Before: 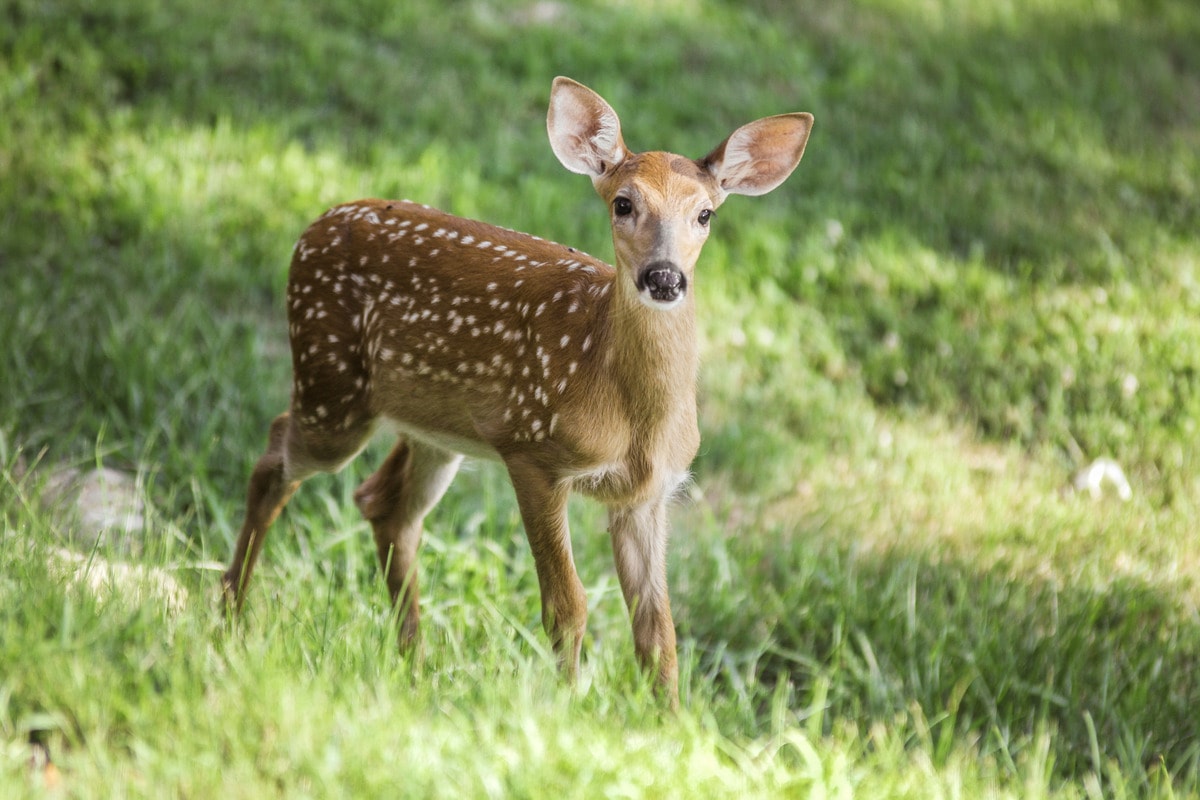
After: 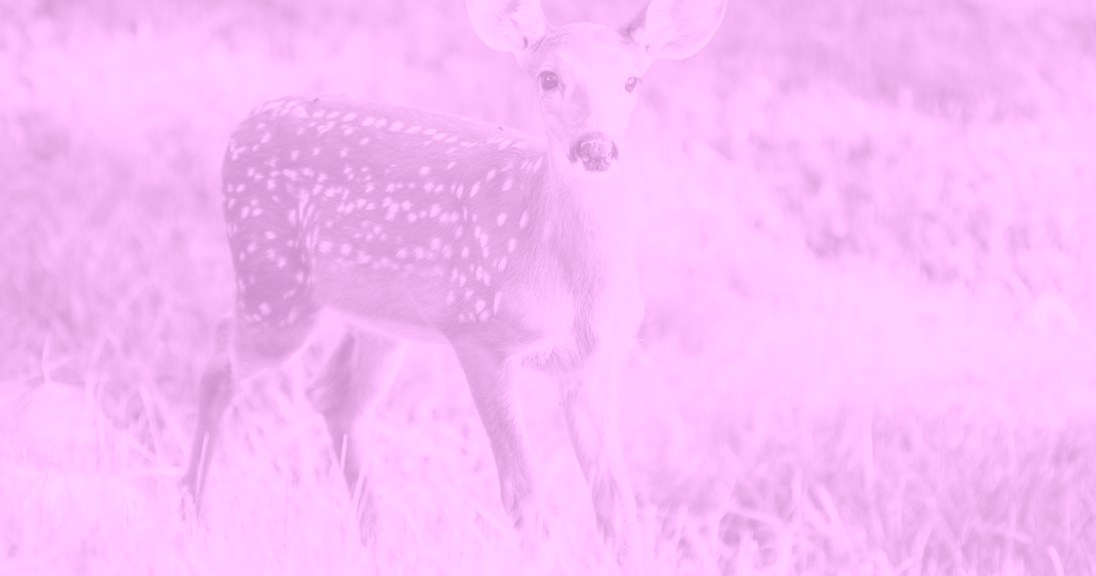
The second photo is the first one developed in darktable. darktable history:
colorize: hue 331.2°, saturation 69%, source mix 30.28%, lightness 69.02%, version 1
filmic rgb: black relative exposure -7.65 EV, white relative exposure 4.56 EV, hardness 3.61
color balance: contrast -15%
crop and rotate: left 1.814%, top 12.818%, right 0.25%, bottom 9.225%
rotate and perspective: rotation -4.57°, crop left 0.054, crop right 0.944, crop top 0.087, crop bottom 0.914
